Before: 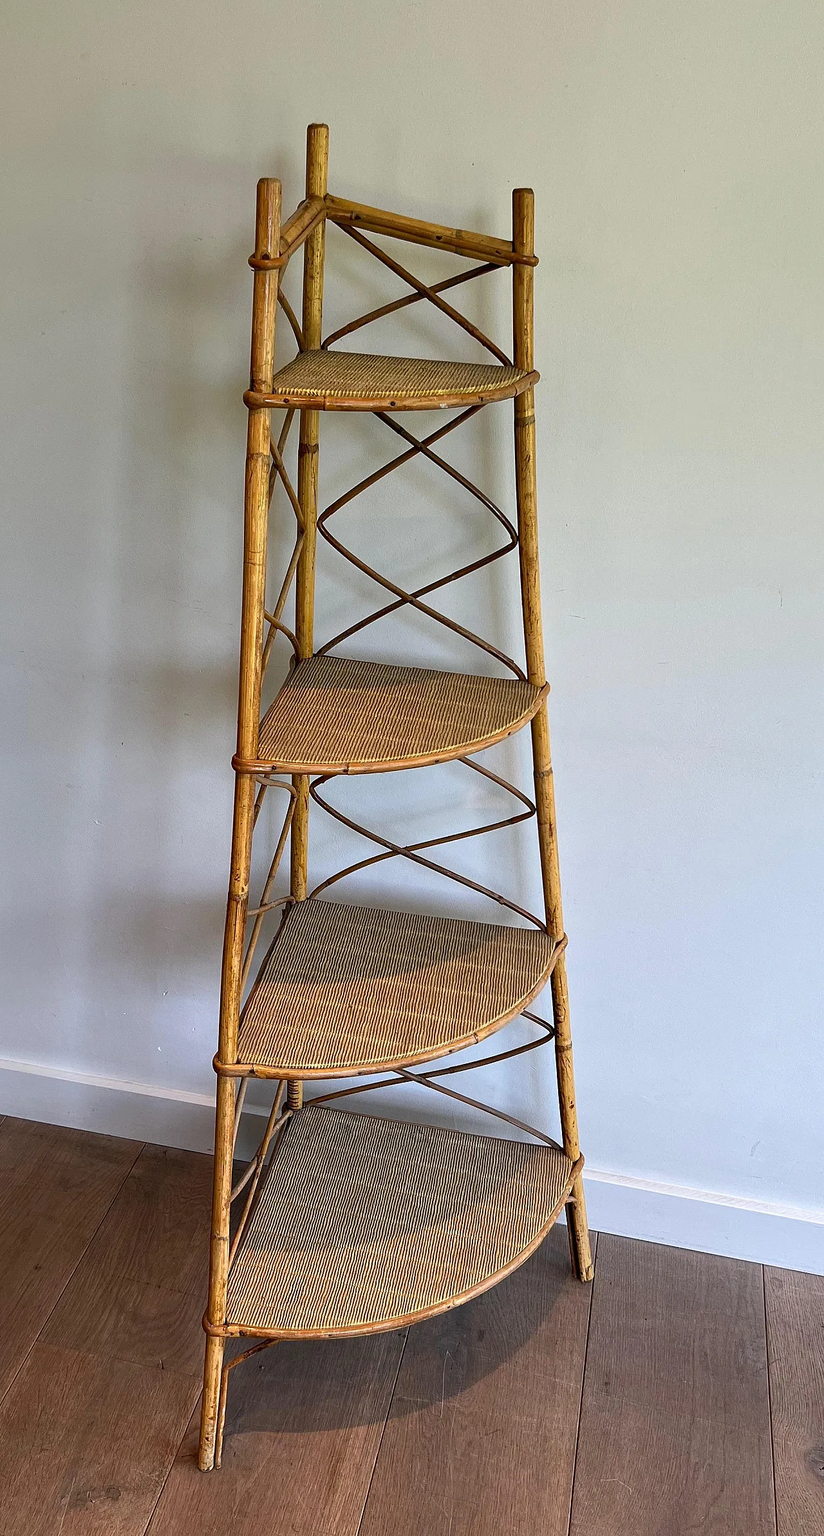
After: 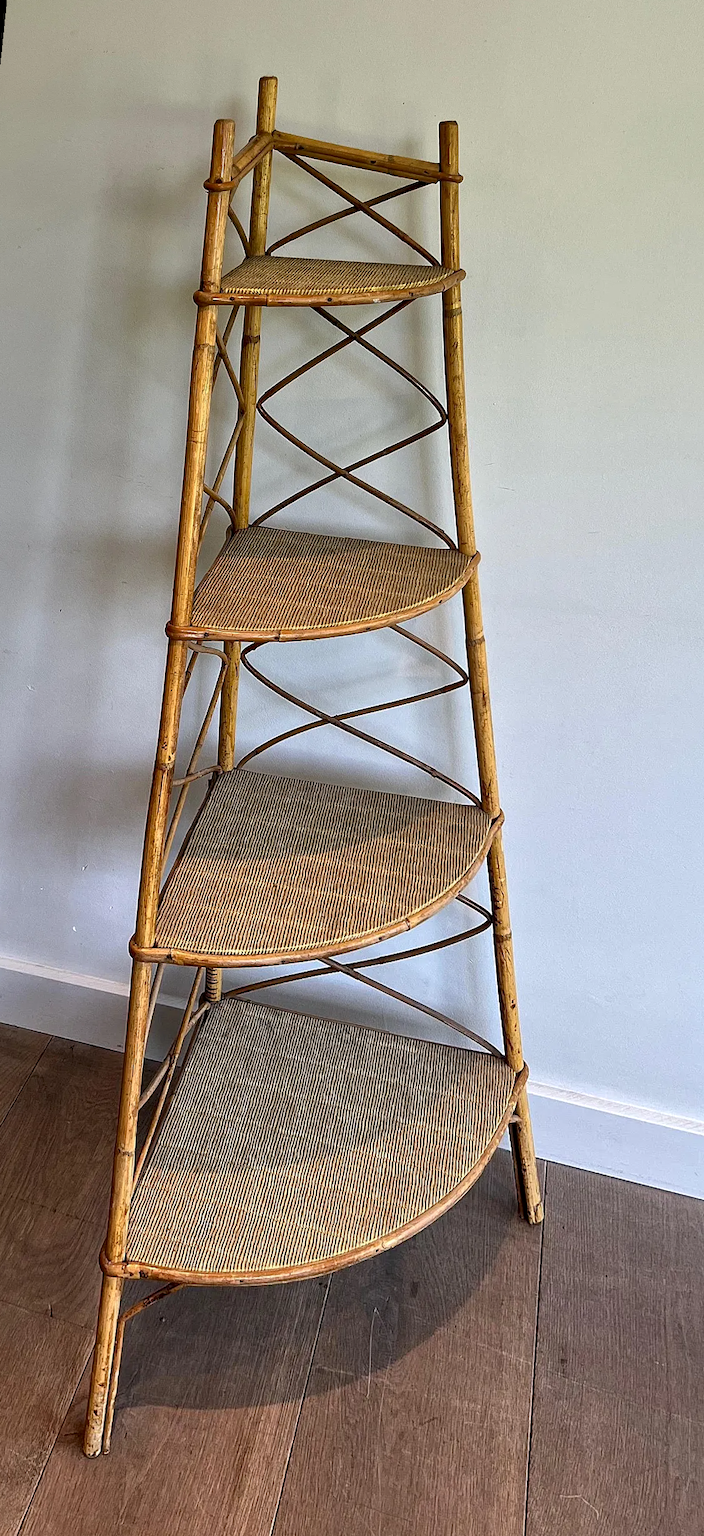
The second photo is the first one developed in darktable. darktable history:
local contrast: mode bilateral grid, contrast 20, coarseness 50, detail 132%, midtone range 0.2
rotate and perspective: rotation 0.72°, lens shift (vertical) -0.352, lens shift (horizontal) -0.051, crop left 0.152, crop right 0.859, crop top 0.019, crop bottom 0.964
